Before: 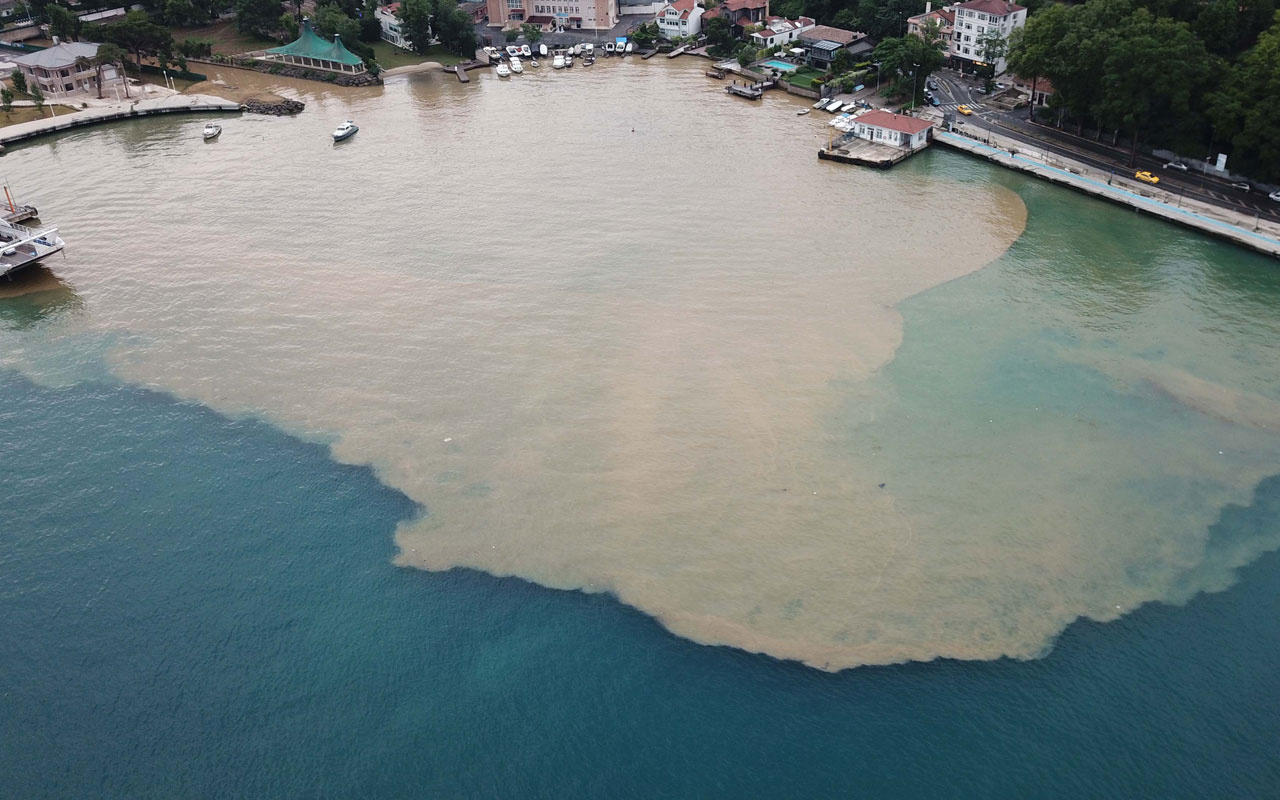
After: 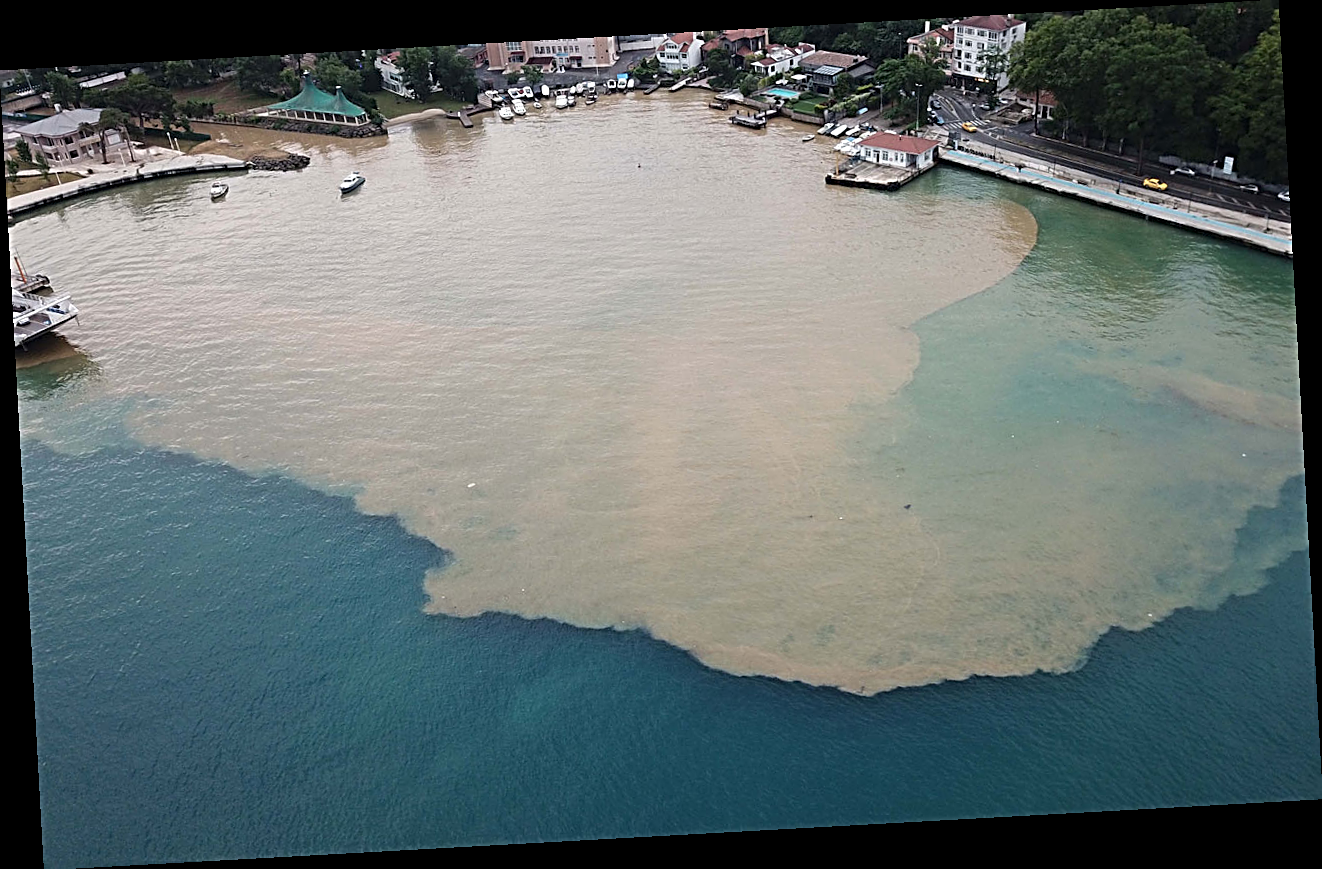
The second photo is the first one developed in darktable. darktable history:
sharpen: radius 3.025, amount 0.757
rotate and perspective: rotation -3.18°, automatic cropping off
